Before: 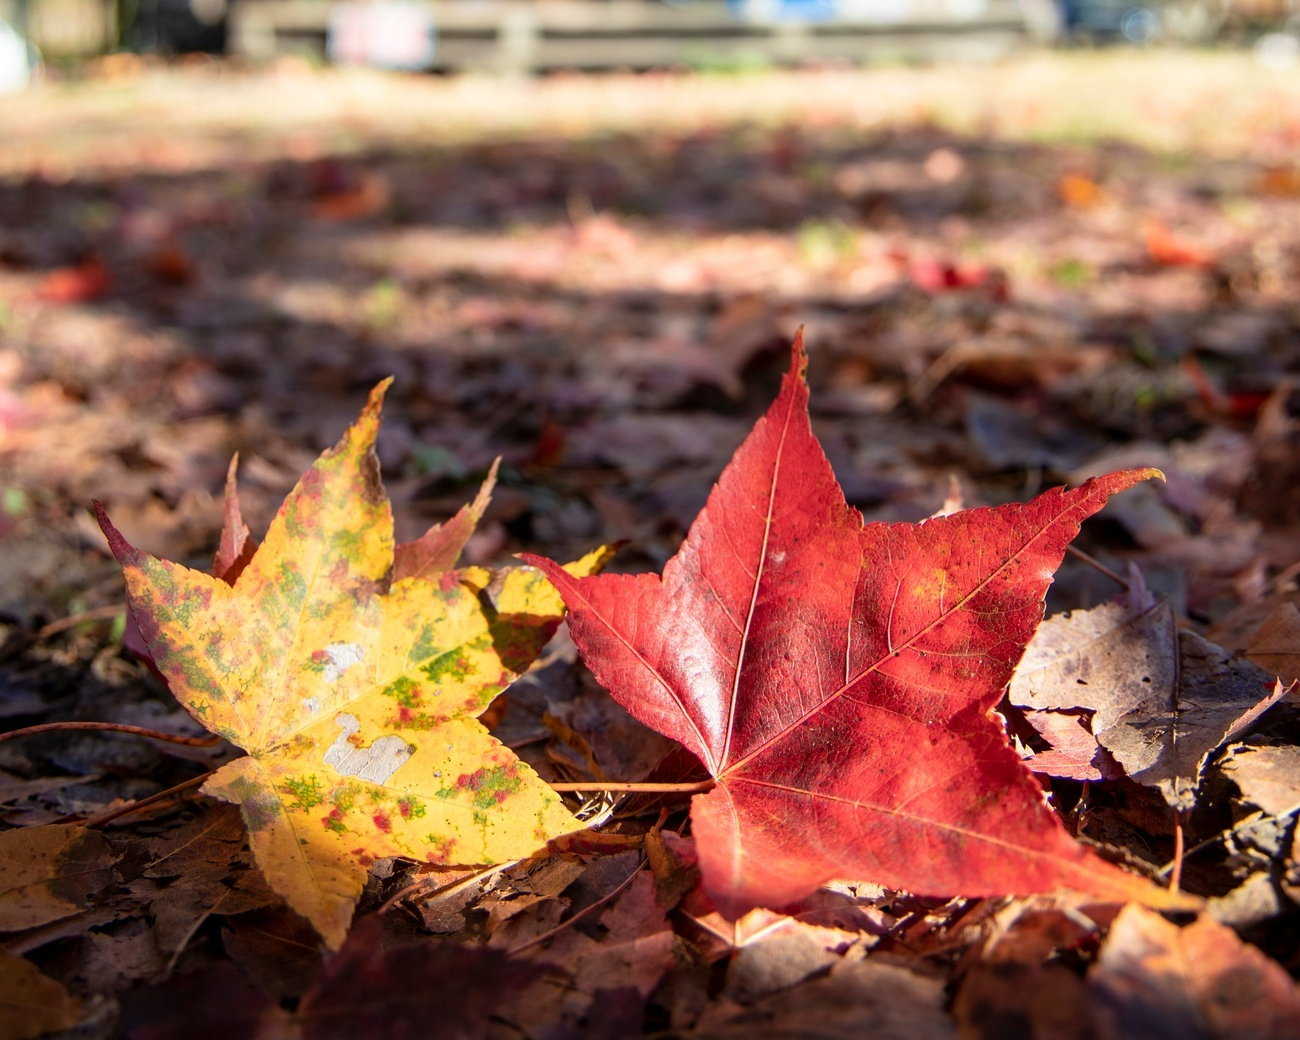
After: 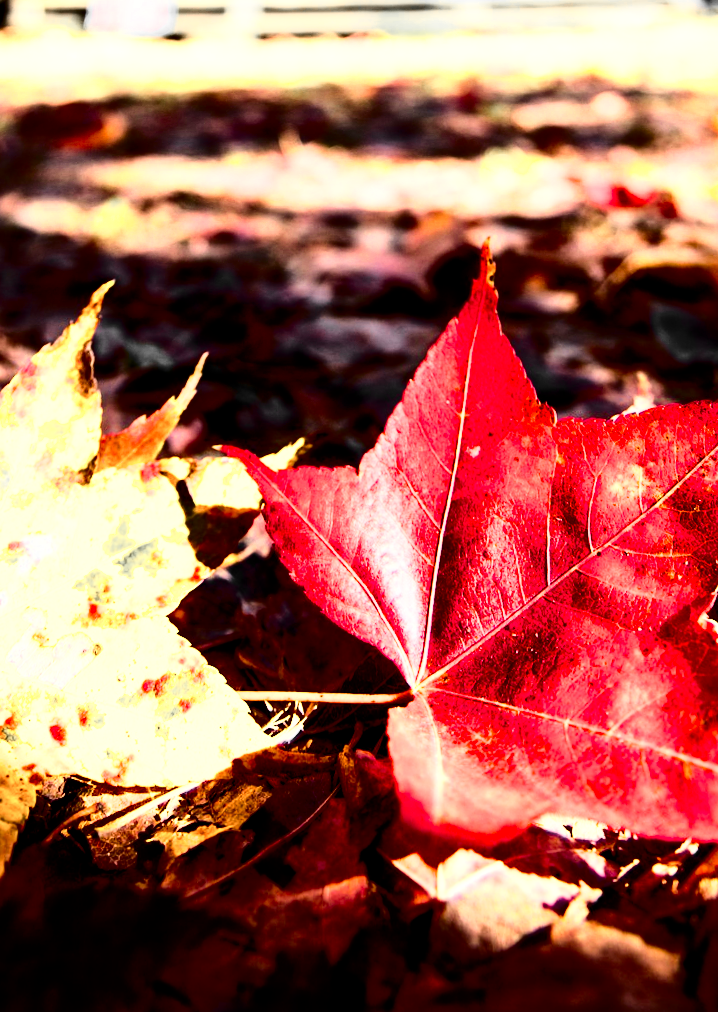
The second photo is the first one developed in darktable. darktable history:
tone curve: curves: ch0 [(0, 0) (0.003, 0.002) (0.011, 0.008) (0.025, 0.019) (0.044, 0.034) (0.069, 0.053) (0.1, 0.079) (0.136, 0.127) (0.177, 0.191) (0.224, 0.274) (0.277, 0.367) (0.335, 0.465) (0.399, 0.552) (0.468, 0.643) (0.543, 0.737) (0.623, 0.82) (0.709, 0.891) (0.801, 0.928) (0.898, 0.963) (1, 1)], color space Lab, independent channels, preserve colors none
crop: left 15.419%, right 17.914%
color zones: curves: ch0 [(0, 0.447) (0.184, 0.543) (0.323, 0.476) (0.429, 0.445) (0.571, 0.443) (0.714, 0.451) (0.857, 0.452) (1, 0.447)]; ch1 [(0, 0.464) (0.176, 0.46) (0.287, 0.177) (0.429, 0.002) (0.571, 0) (0.714, 0) (0.857, 0) (1, 0.464)], mix 20%
filmic rgb: black relative exposure -5 EV, hardness 2.88, contrast 1.4, highlights saturation mix -30%
contrast brightness saturation: contrast 0.22, brightness -0.19, saturation 0.24
color balance rgb: linear chroma grading › global chroma 20%, perceptual saturation grading › global saturation 25%, perceptual brilliance grading › global brilliance 20%, global vibrance 20%
rotate and perspective: rotation 0.72°, lens shift (vertical) -0.352, lens shift (horizontal) -0.051, crop left 0.152, crop right 0.859, crop top 0.019, crop bottom 0.964
levels: mode automatic
